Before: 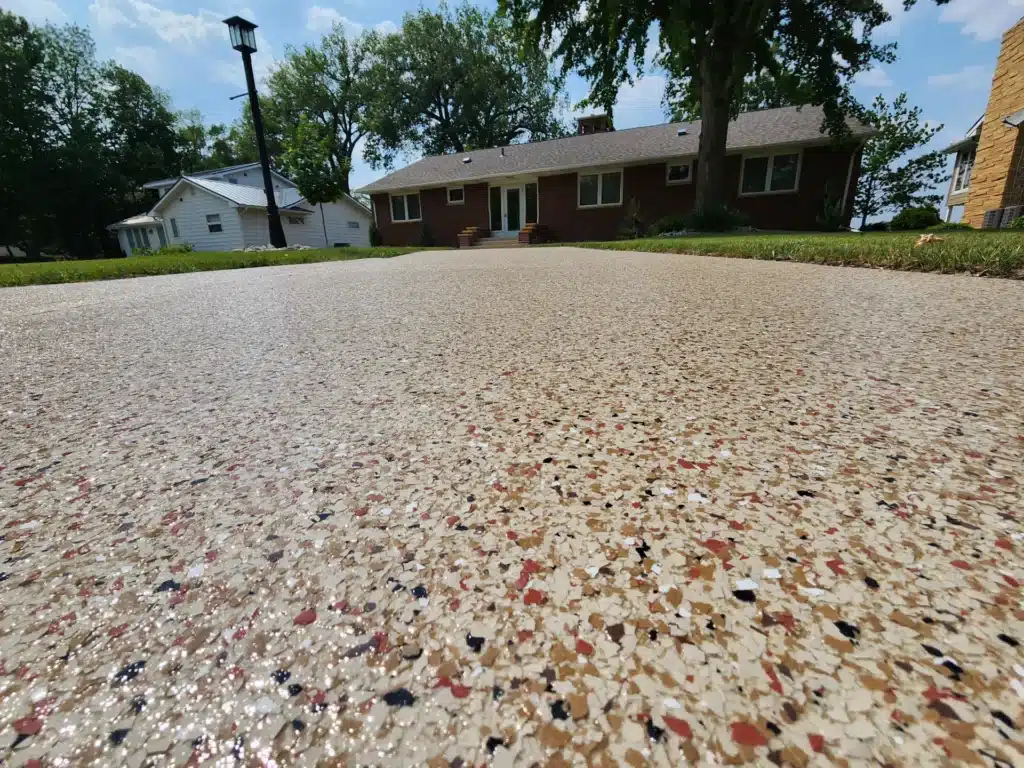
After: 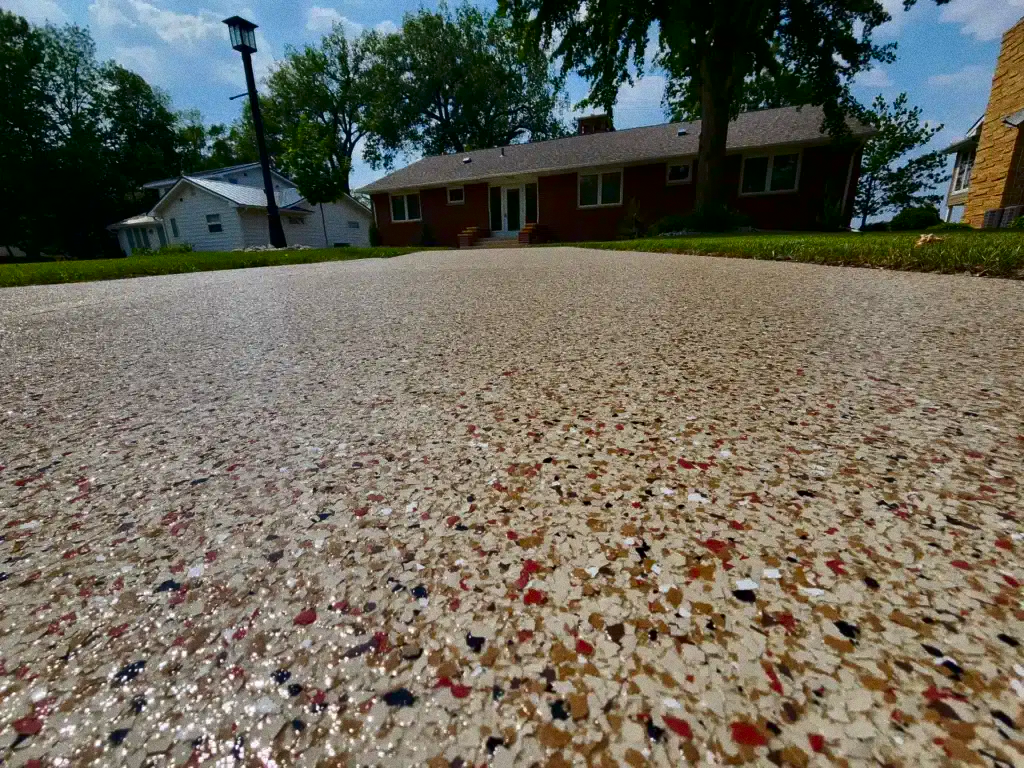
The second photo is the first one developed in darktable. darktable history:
contrast brightness saturation: brightness -0.25, saturation 0.2
grain: coarseness 0.09 ISO
